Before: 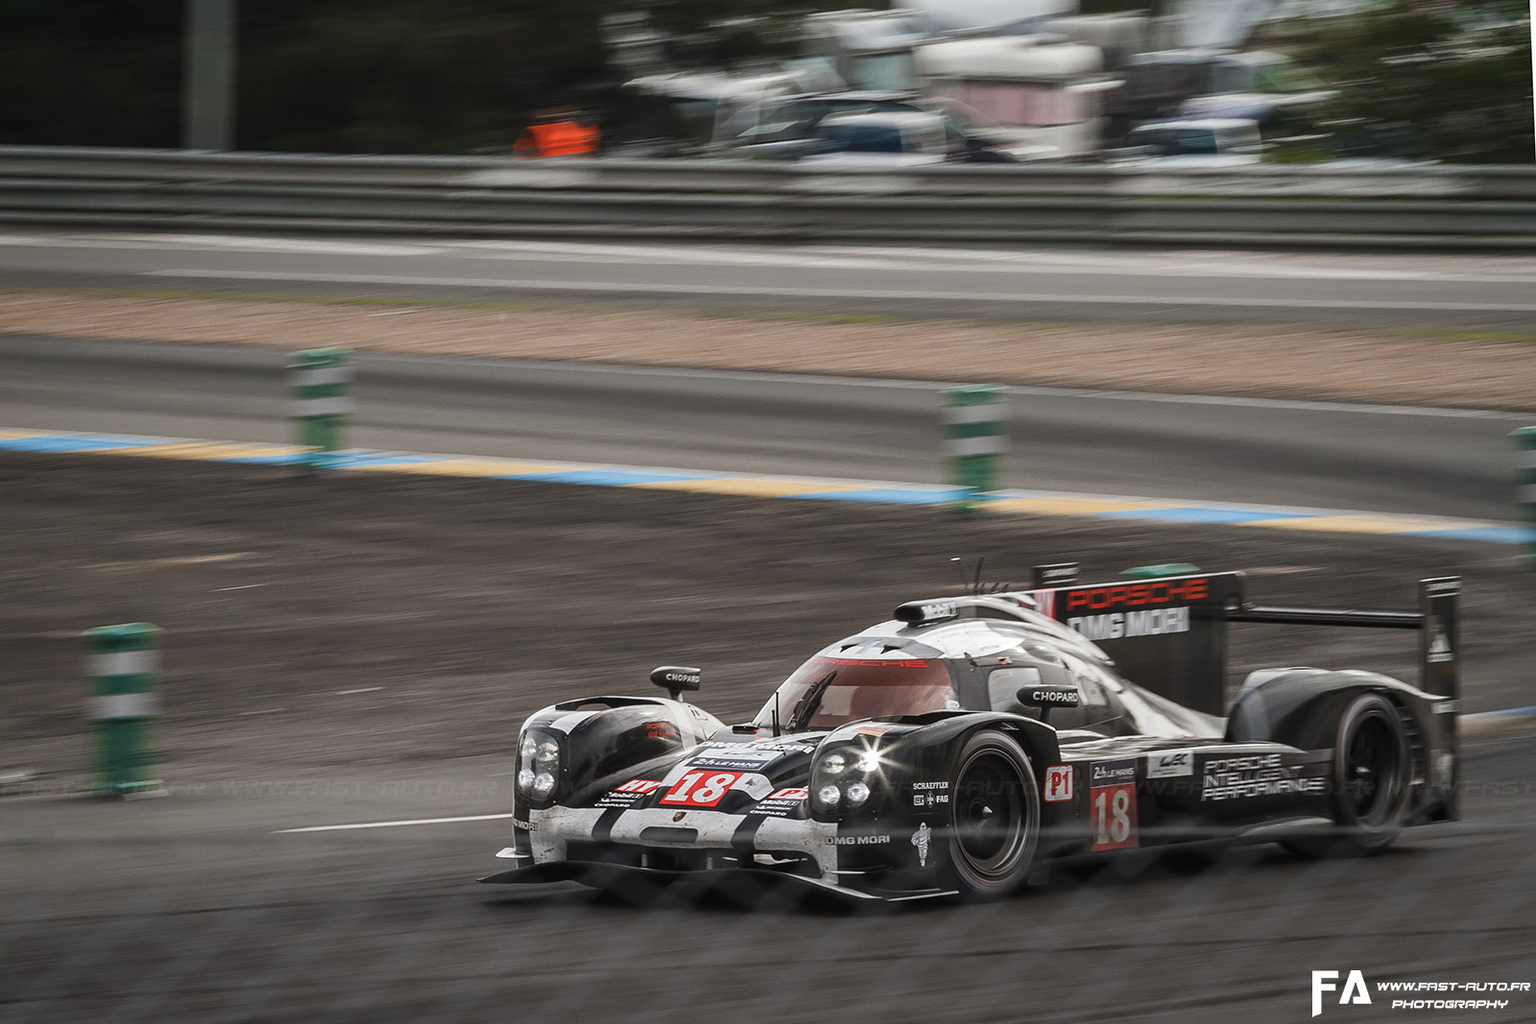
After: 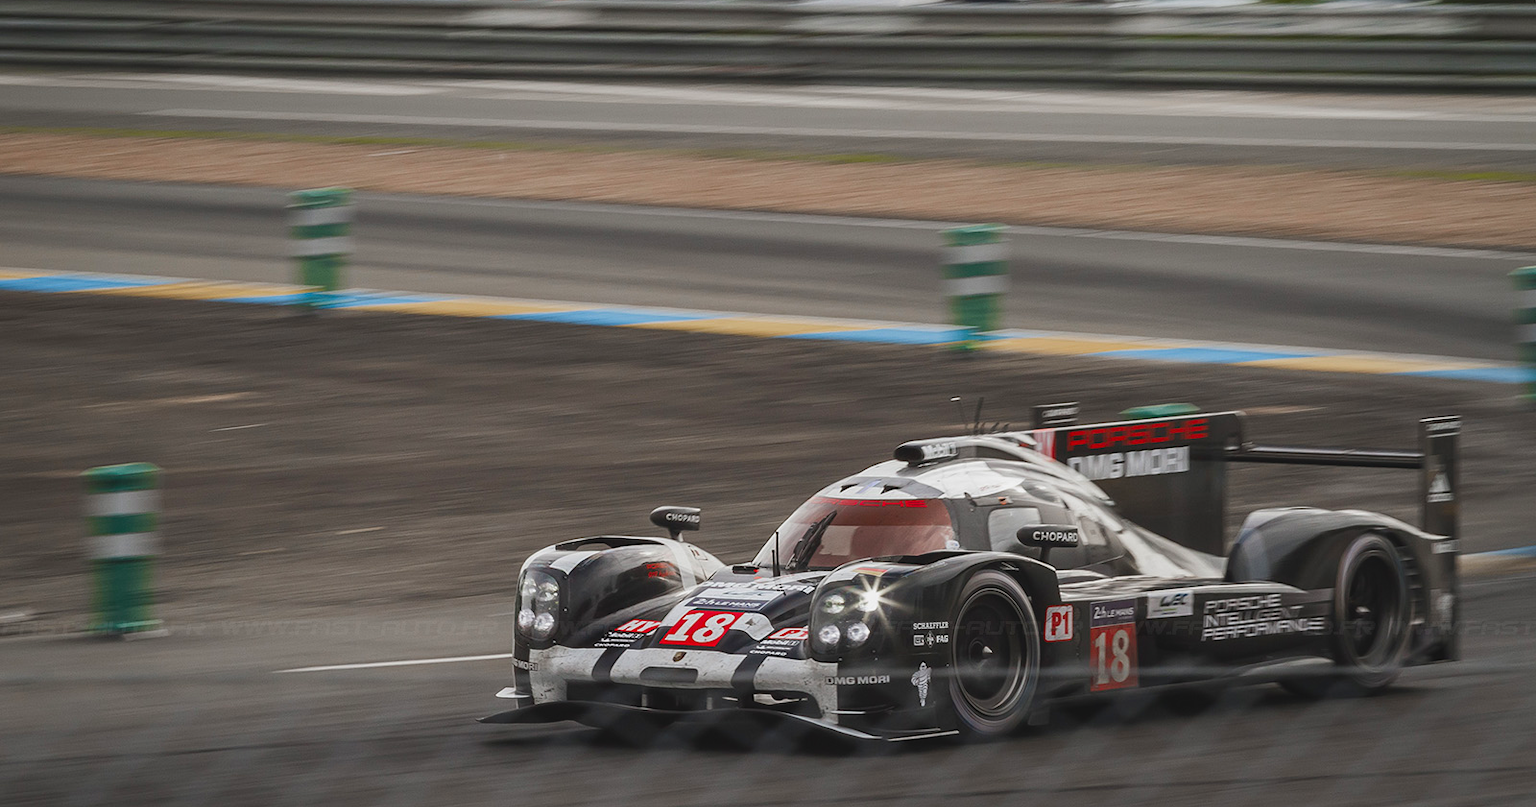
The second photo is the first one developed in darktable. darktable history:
contrast brightness saturation: contrast -0.1, saturation -0.094
crop and rotate: top 15.699%, bottom 5.397%
color zones: curves: ch0 [(0, 0.425) (0.143, 0.422) (0.286, 0.42) (0.429, 0.419) (0.571, 0.419) (0.714, 0.42) (0.857, 0.422) (1, 0.425)]; ch1 [(0, 0.666) (0.143, 0.669) (0.286, 0.671) (0.429, 0.67) (0.571, 0.67) (0.714, 0.67) (0.857, 0.67) (1, 0.666)]
